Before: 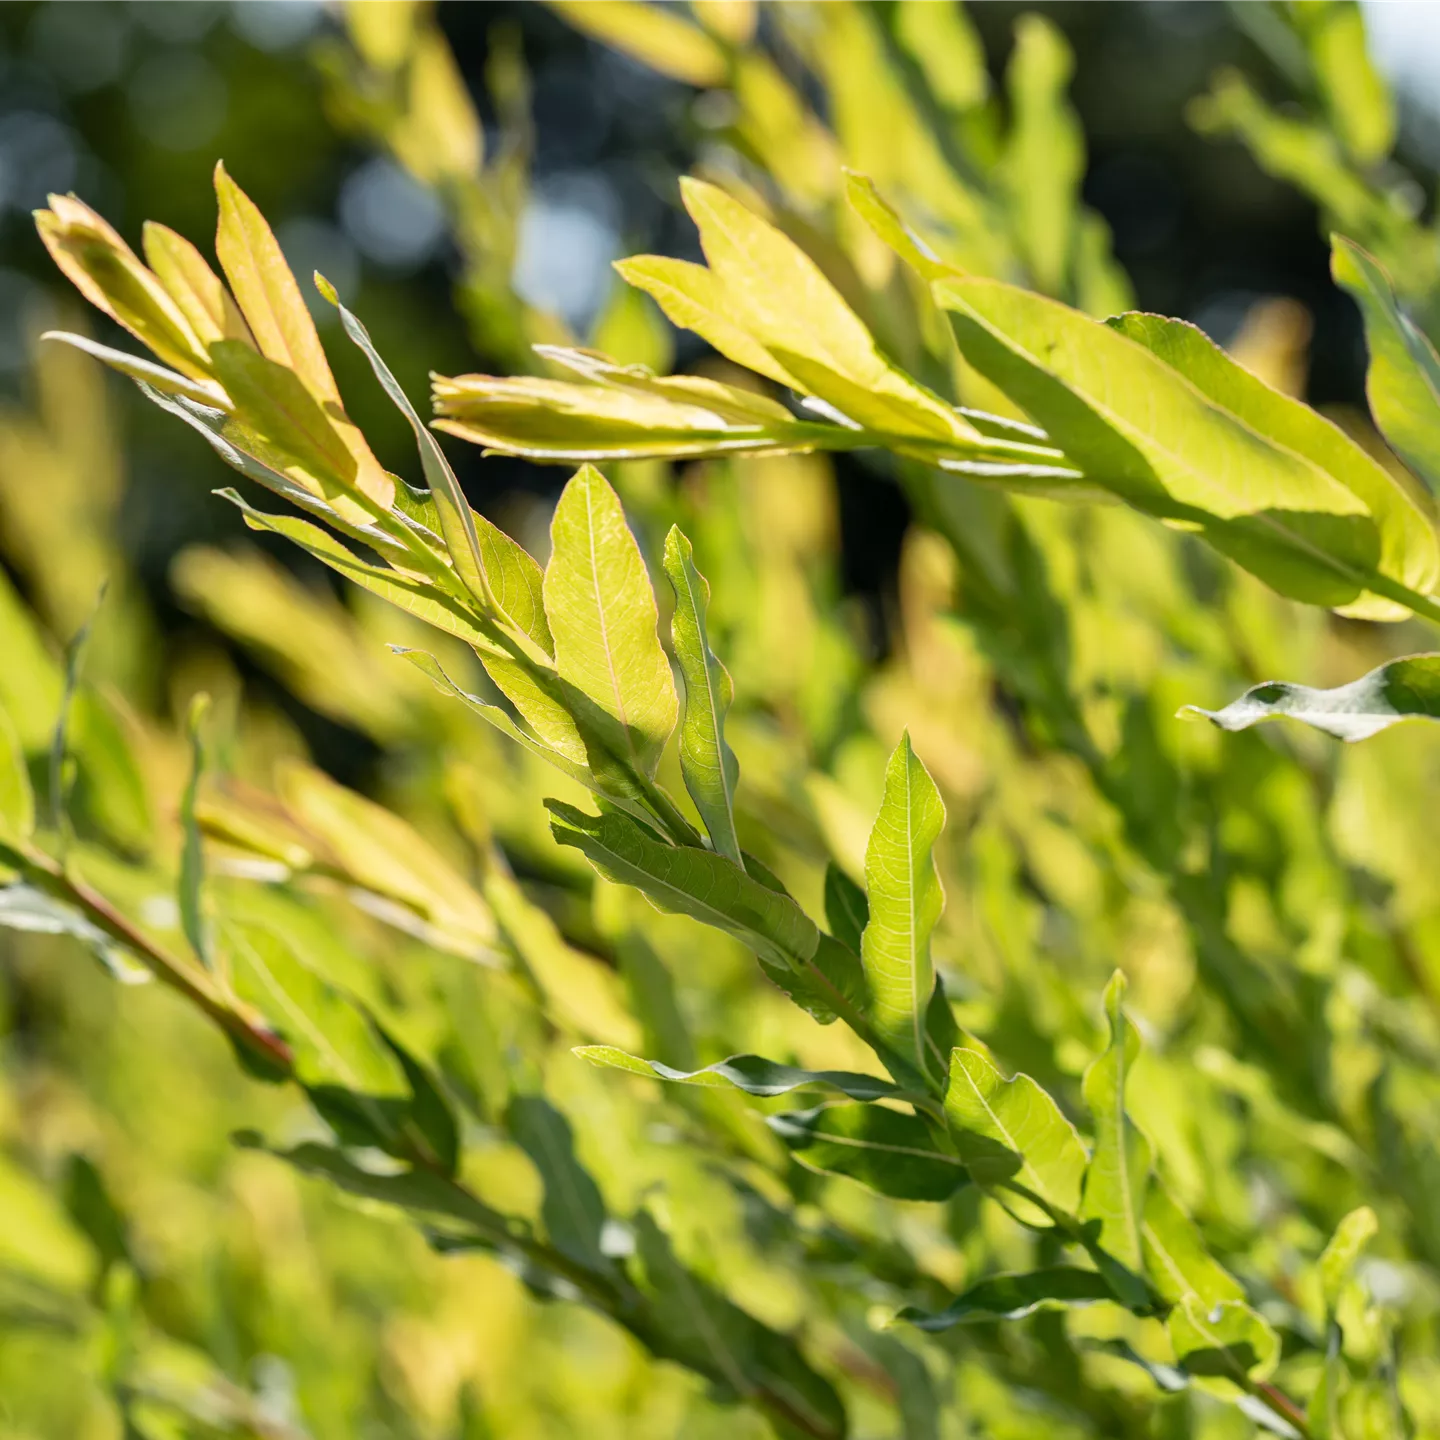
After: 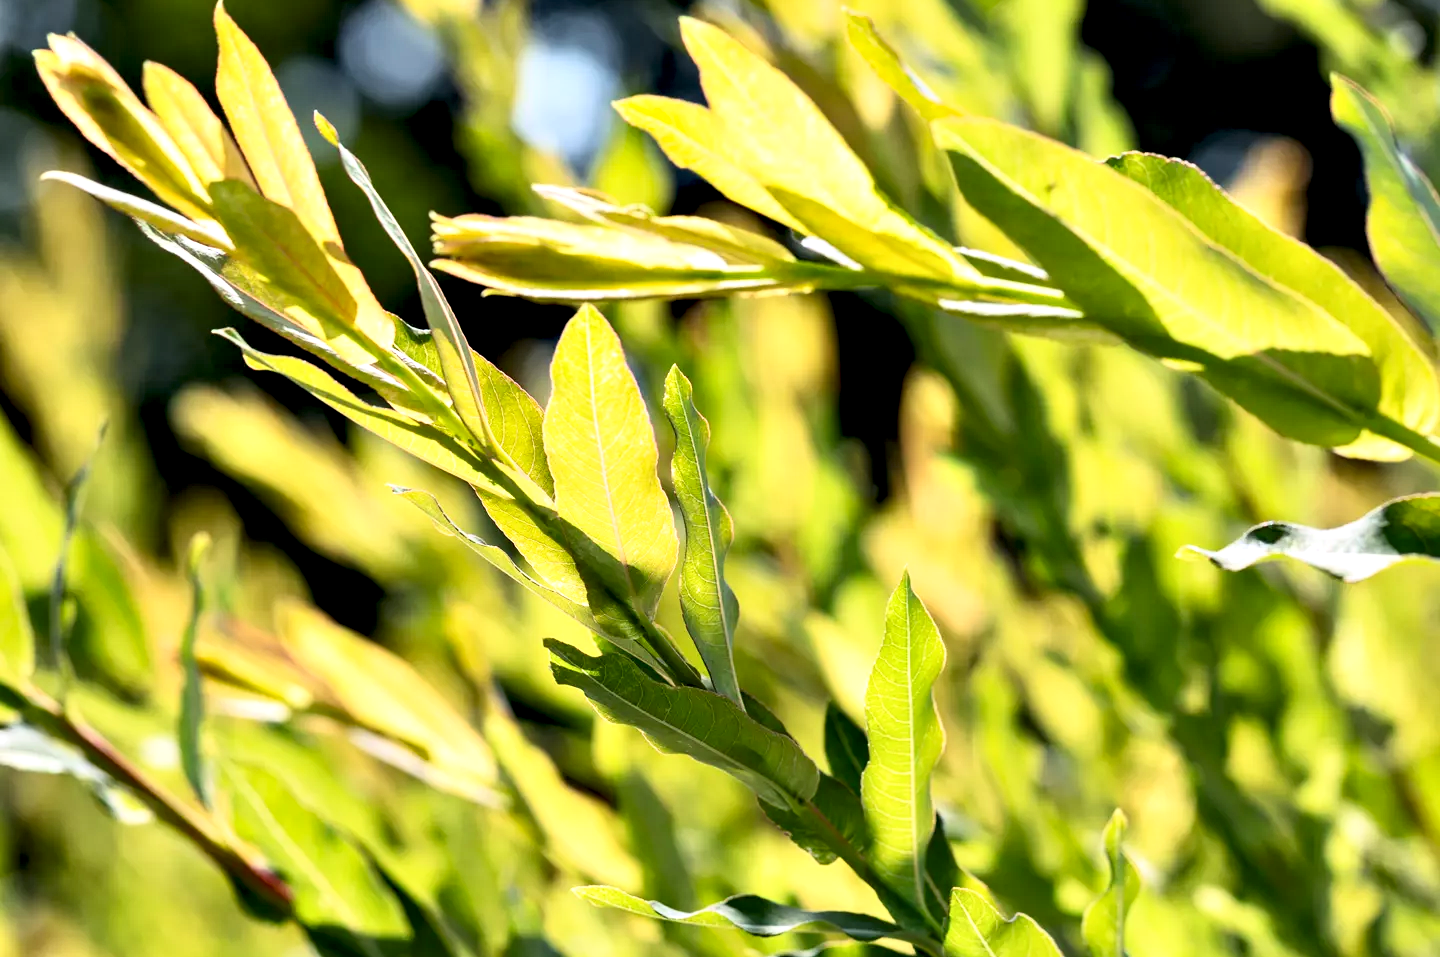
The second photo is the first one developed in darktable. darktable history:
contrast equalizer: y [[0.6 ×6], [0.55 ×6], [0 ×6], [0 ×6], [0 ×6]]
crop: top 11.176%, bottom 22.315%
base curve: curves: ch0 [(0, 0) (0.666, 0.806) (1, 1)]
